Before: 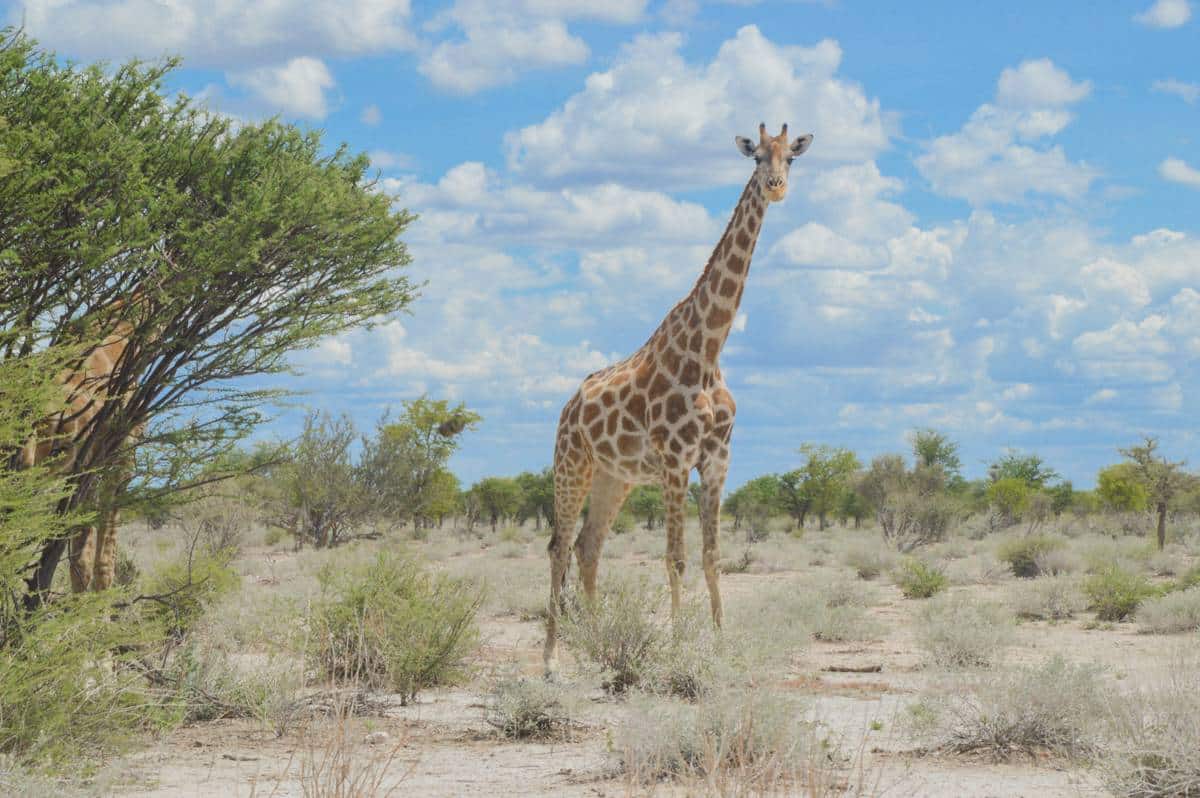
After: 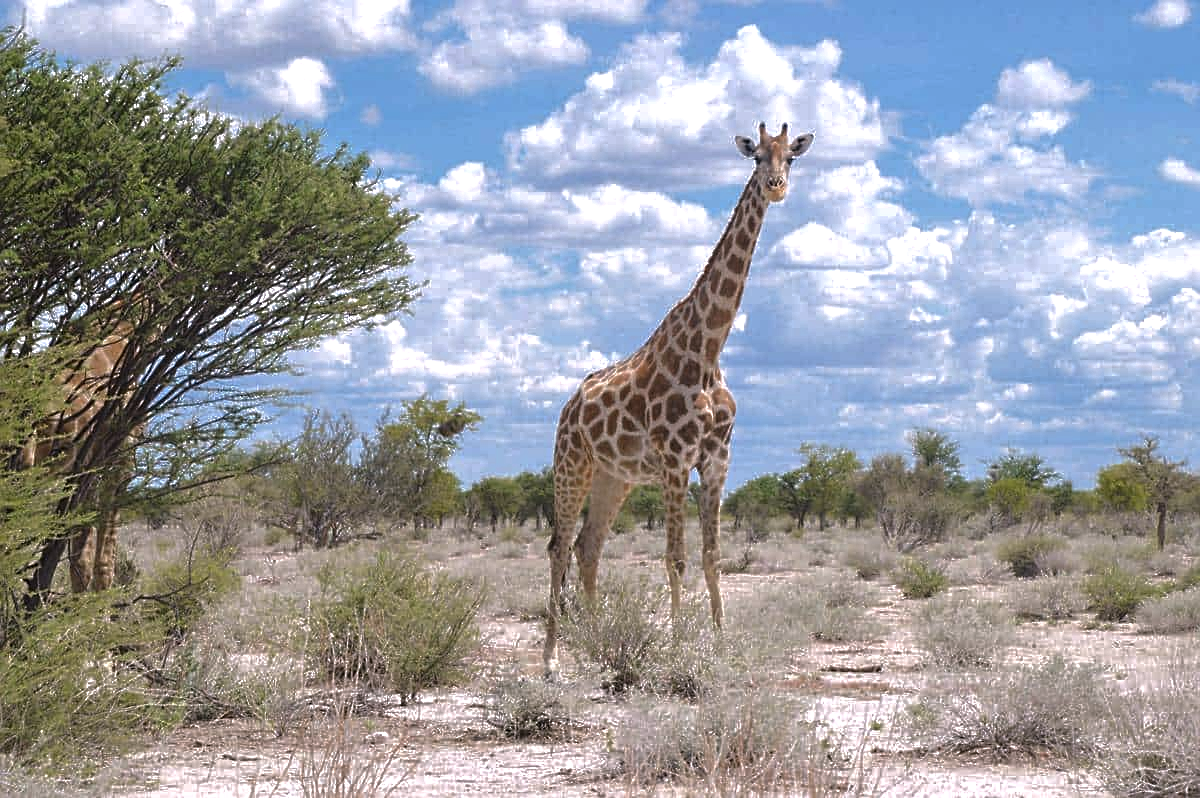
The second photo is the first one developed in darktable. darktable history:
sharpen: on, module defaults
base curve: curves: ch0 [(0, 0) (0.841, 0.609) (1, 1)]
white balance: red 1.05, blue 1.072
tone equalizer: -8 EV -0.75 EV, -7 EV -0.7 EV, -6 EV -0.6 EV, -5 EV -0.4 EV, -3 EV 0.4 EV, -2 EV 0.6 EV, -1 EV 0.7 EV, +0 EV 0.75 EV, edges refinement/feathering 500, mask exposure compensation -1.57 EV, preserve details no
